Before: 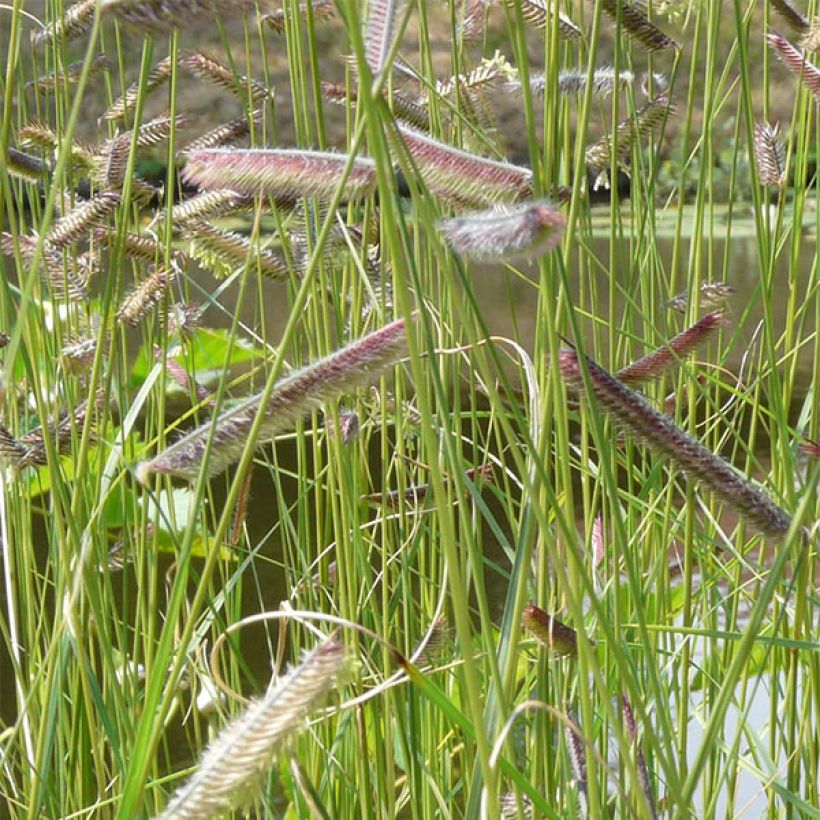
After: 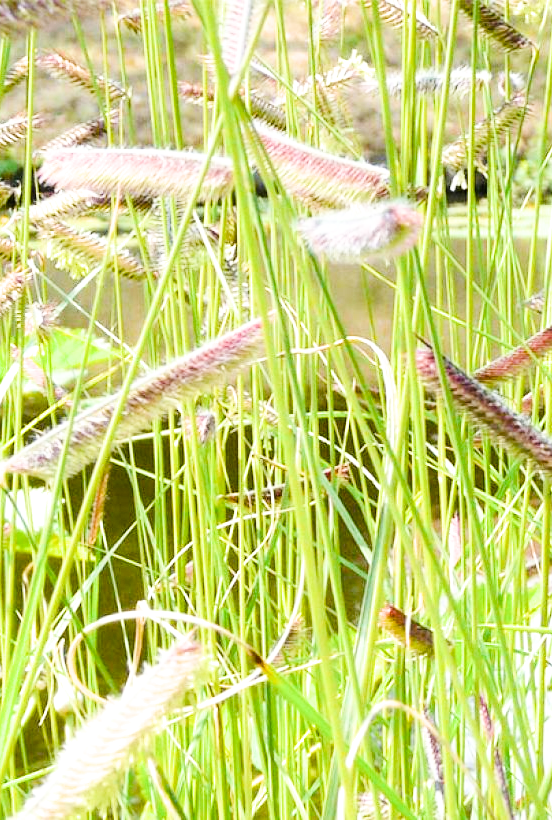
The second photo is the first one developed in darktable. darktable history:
crop and rotate: left 17.525%, right 15.068%
filmic rgb: black relative exposure -7.65 EV, white relative exposure 3.96 EV, hardness 4.01, contrast 1.095, highlights saturation mix -28.56%
tone equalizer: -8 EV -0.75 EV, -7 EV -0.719 EV, -6 EV -0.628 EV, -5 EV -0.384 EV, -3 EV 0.392 EV, -2 EV 0.6 EV, -1 EV 0.69 EV, +0 EV 0.756 EV, edges refinement/feathering 500, mask exposure compensation -1.57 EV, preserve details guided filter
color balance rgb: perceptual saturation grading › global saturation 20%, perceptual saturation grading › highlights -25.486%, perceptual saturation grading › shadows 24.2%, global vibrance 33.672%
exposure: black level correction 0, exposure 1.281 EV, compensate highlight preservation false
